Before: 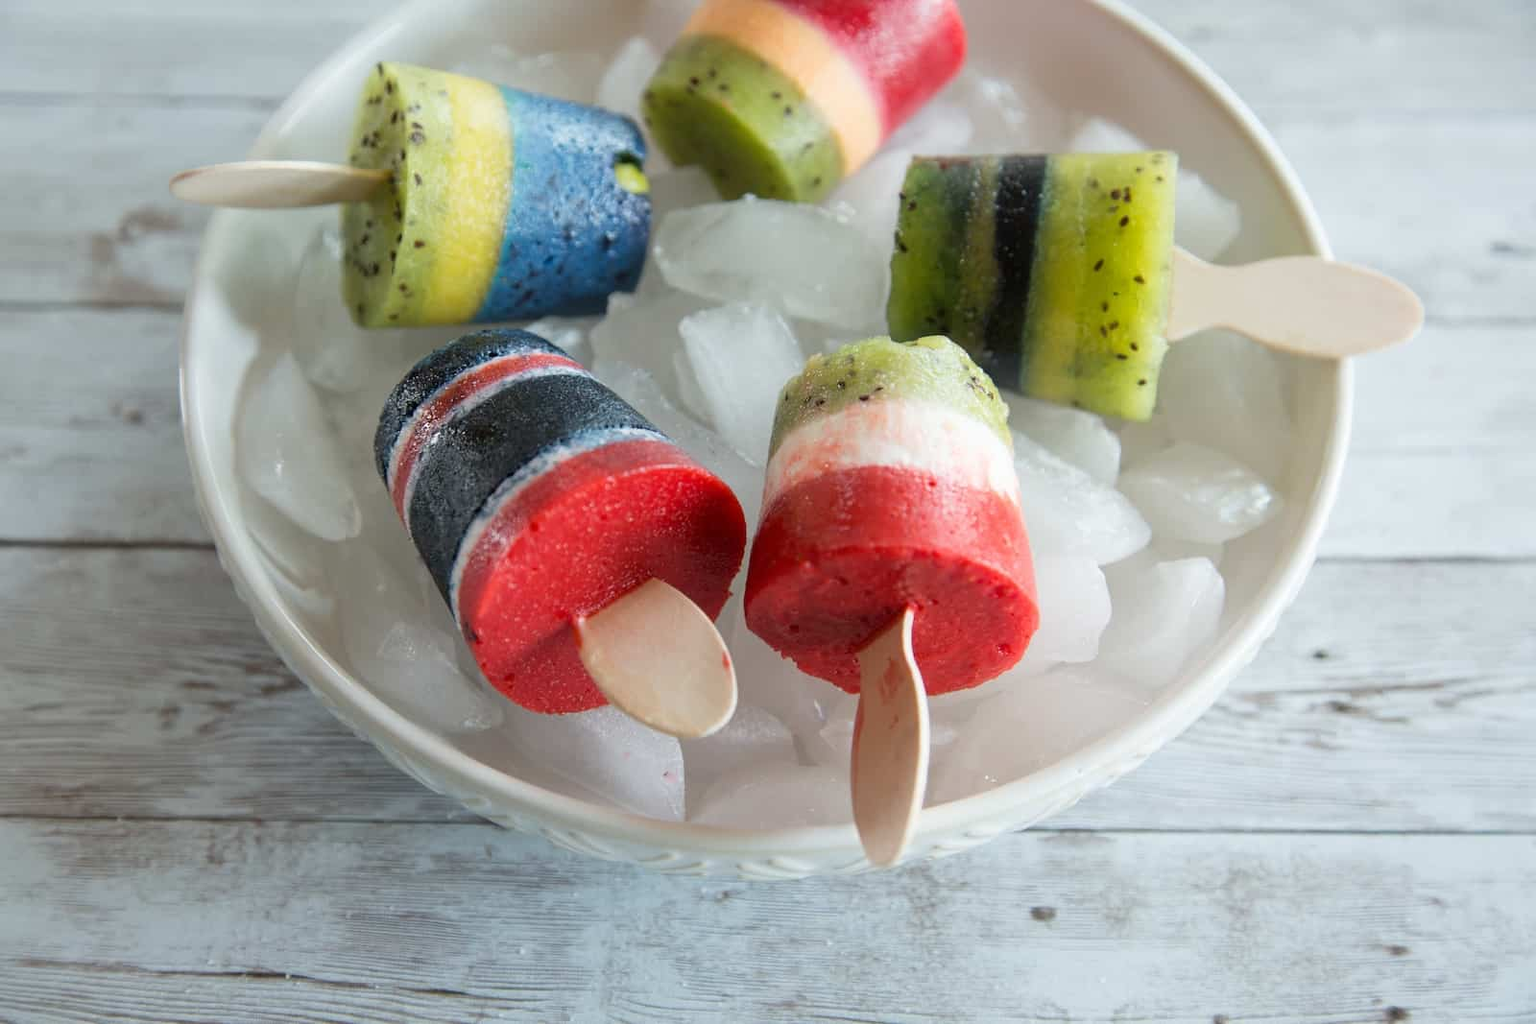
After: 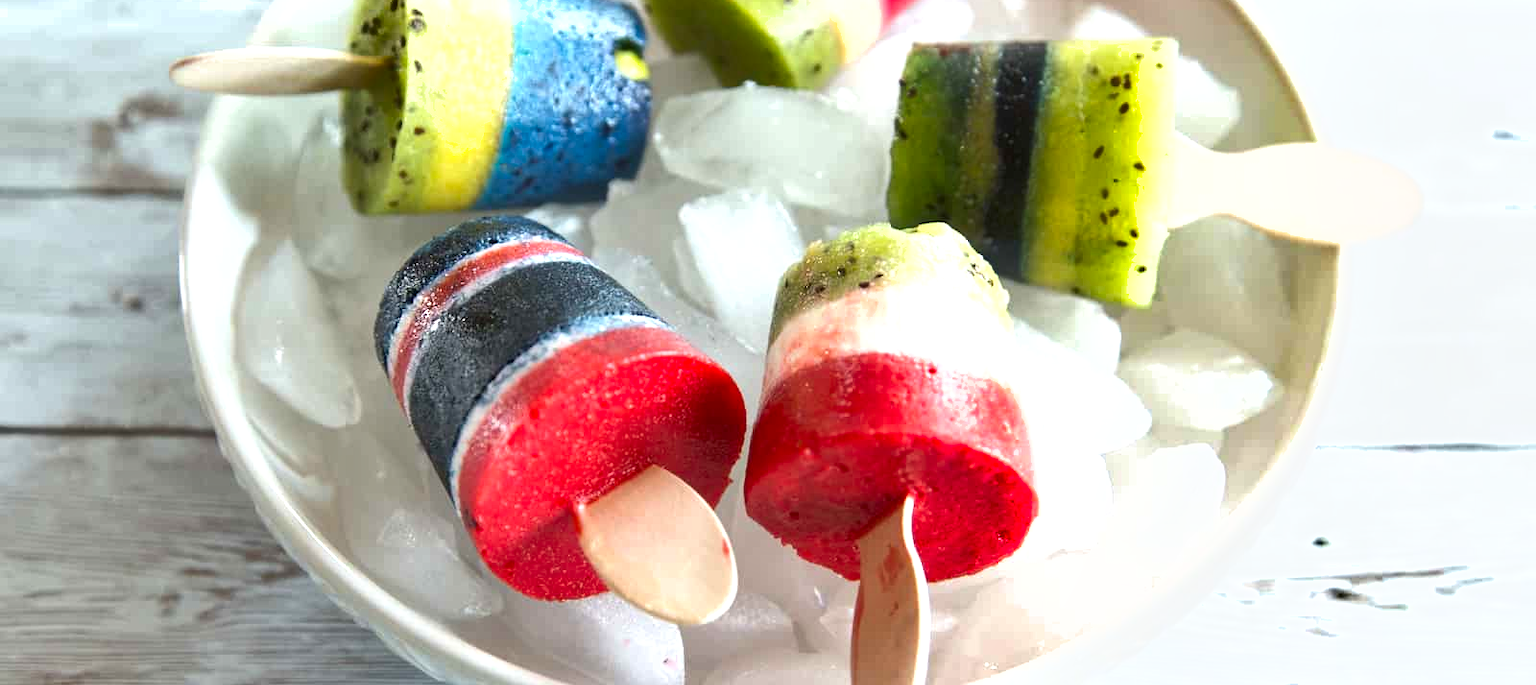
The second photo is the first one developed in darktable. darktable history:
crop: top 11.147%, bottom 21.92%
shadows and highlights: low approximation 0.01, soften with gaussian
exposure: black level correction -0.001, exposure 0.91 EV, compensate highlight preservation false
contrast brightness saturation: contrast 0.035, saturation 0.071
